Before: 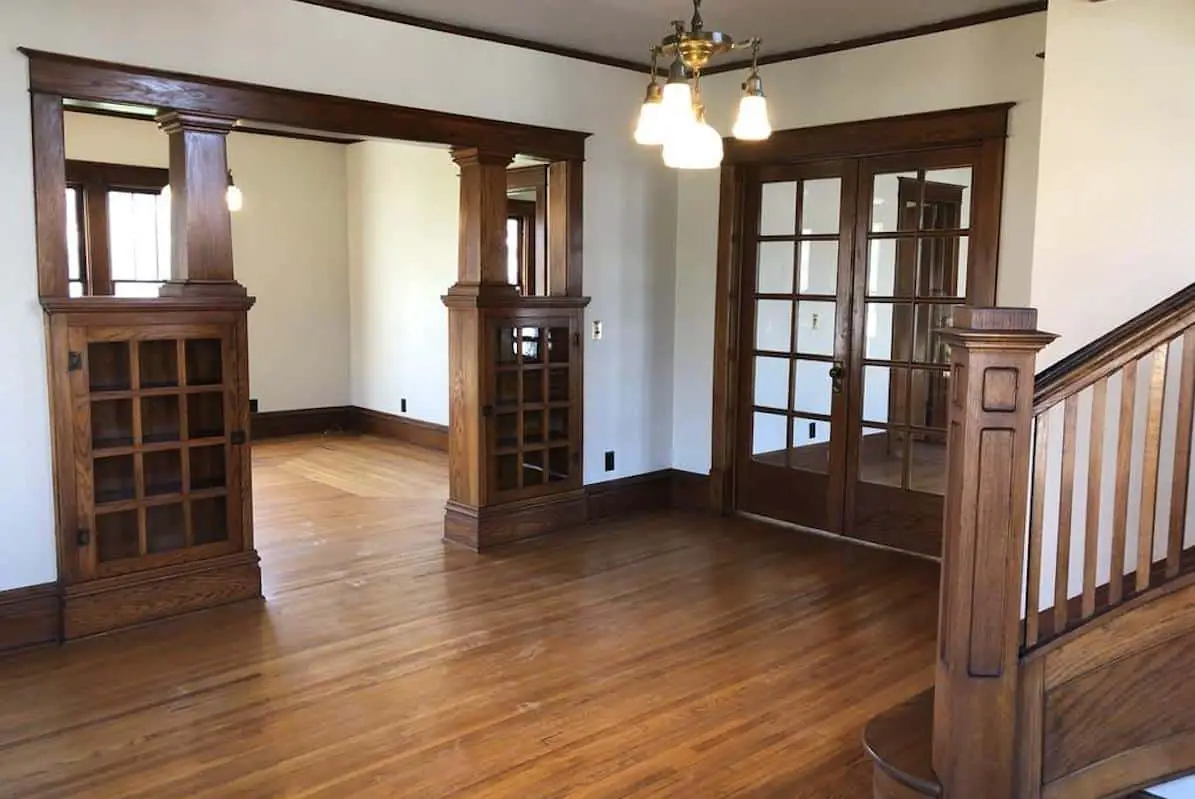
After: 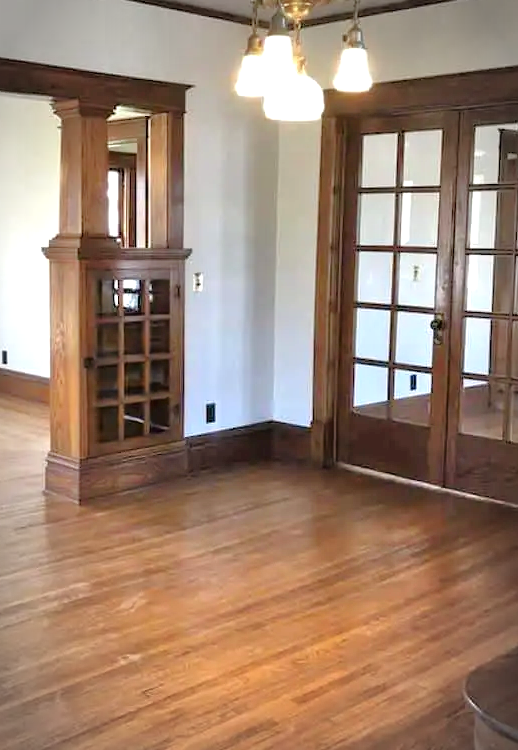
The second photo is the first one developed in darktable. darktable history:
tone equalizer: -7 EV 0.15 EV, -6 EV 0.6 EV, -5 EV 1.15 EV, -4 EV 1.33 EV, -3 EV 1.15 EV, -2 EV 0.6 EV, -1 EV 0.15 EV, mask exposure compensation -0.5 EV
crop: left 33.452%, top 6.025%, right 23.155%
vignetting: automatic ratio true
exposure: black level correction 0, exposure 0.4 EV, compensate exposure bias true, compensate highlight preservation false
contrast equalizer: octaves 7, y [[0.6 ×6], [0.55 ×6], [0 ×6], [0 ×6], [0 ×6]], mix 0.15
